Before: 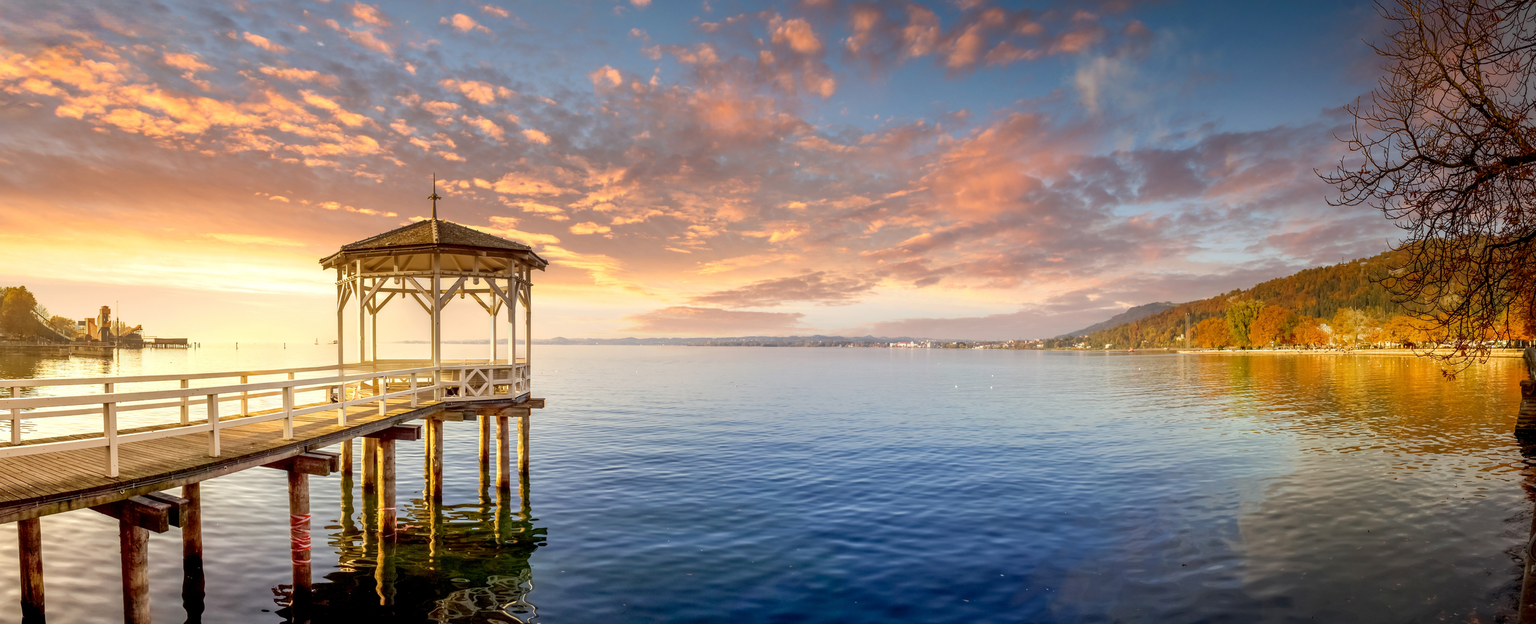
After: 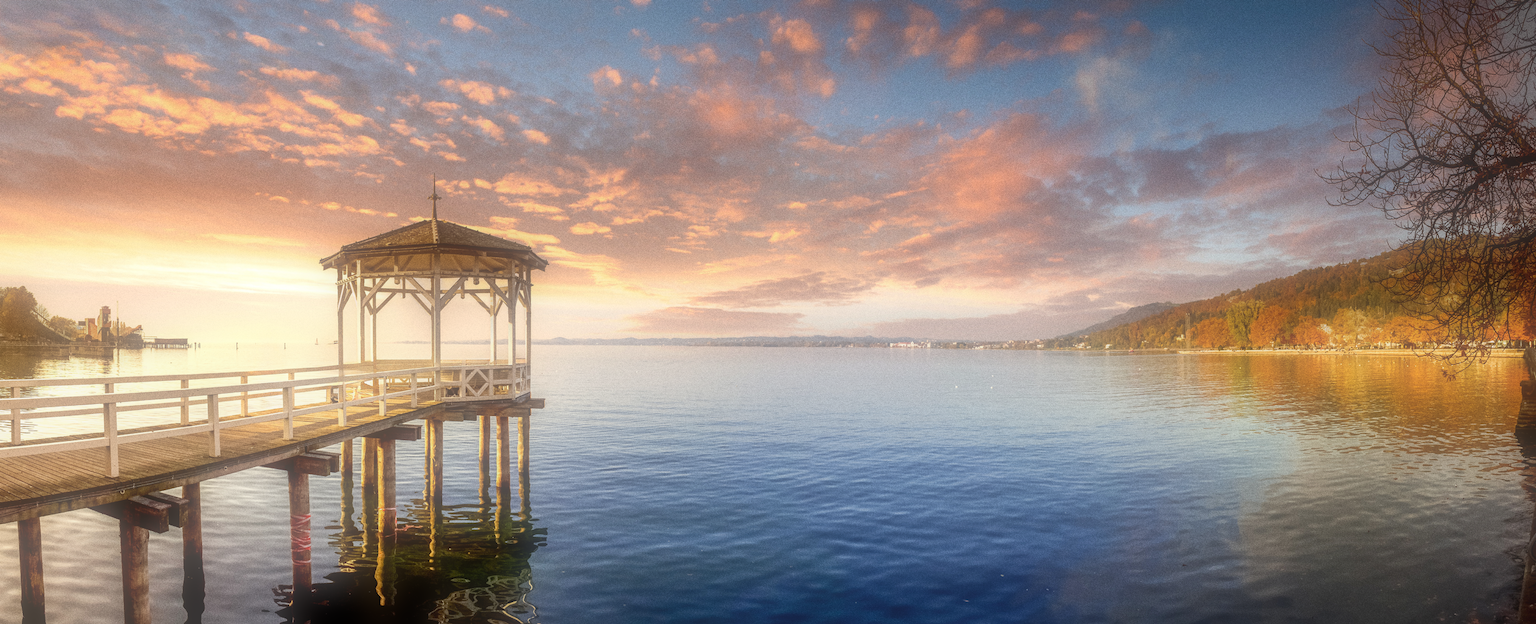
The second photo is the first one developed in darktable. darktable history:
soften: size 60.24%, saturation 65.46%, brightness 0.506 EV, mix 25.7%
grain: coarseness 0.09 ISO, strength 40%
